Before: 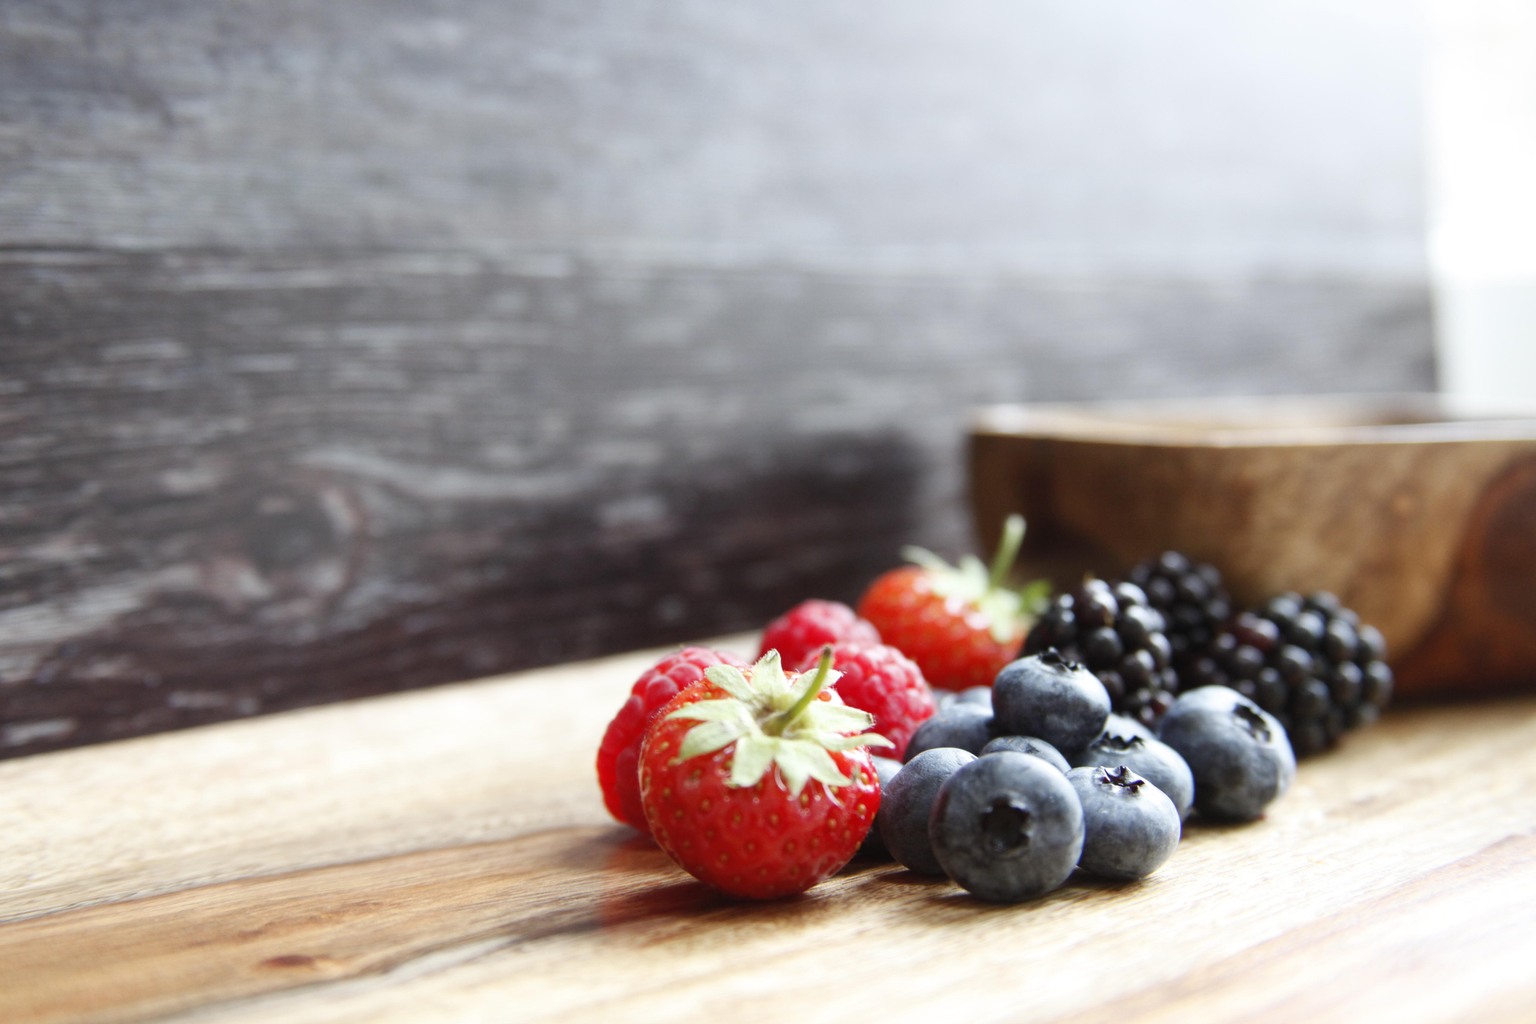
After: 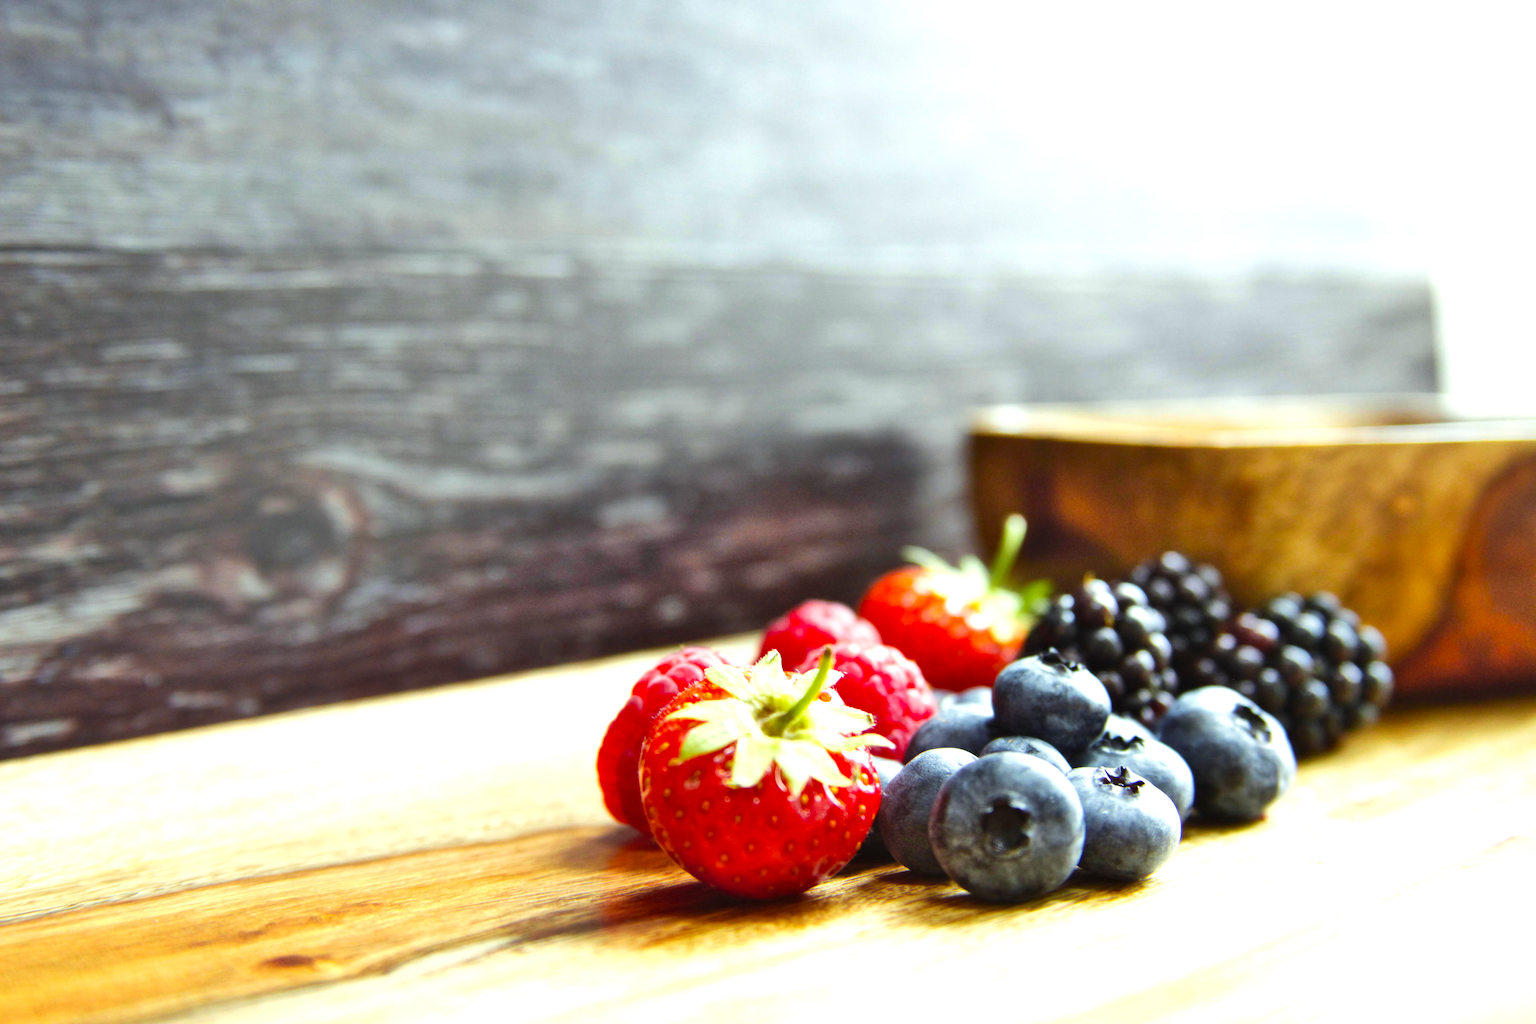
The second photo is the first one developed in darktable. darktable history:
shadows and highlights: shadows 76.47, highlights -23.16, soften with gaussian
velvia: on, module defaults
tone equalizer: -8 EV -0.449 EV, -7 EV -0.415 EV, -6 EV -0.316 EV, -5 EV -0.189 EV, -3 EV 0.215 EV, -2 EV 0.34 EV, -1 EV 0.398 EV, +0 EV 0.41 EV, edges refinement/feathering 500, mask exposure compensation -1.57 EV, preserve details no
levels: levels [0, 0.48, 0.961]
color balance rgb: perceptual saturation grading › global saturation 31.203%, global vibrance 5.014%
color correction: highlights a* -4.74, highlights b* 5.05, saturation 0.945
color zones: curves: ch0 [(0.224, 0.526) (0.75, 0.5)]; ch1 [(0.055, 0.526) (0.224, 0.761) (0.377, 0.526) (0.75, 0.5)]
